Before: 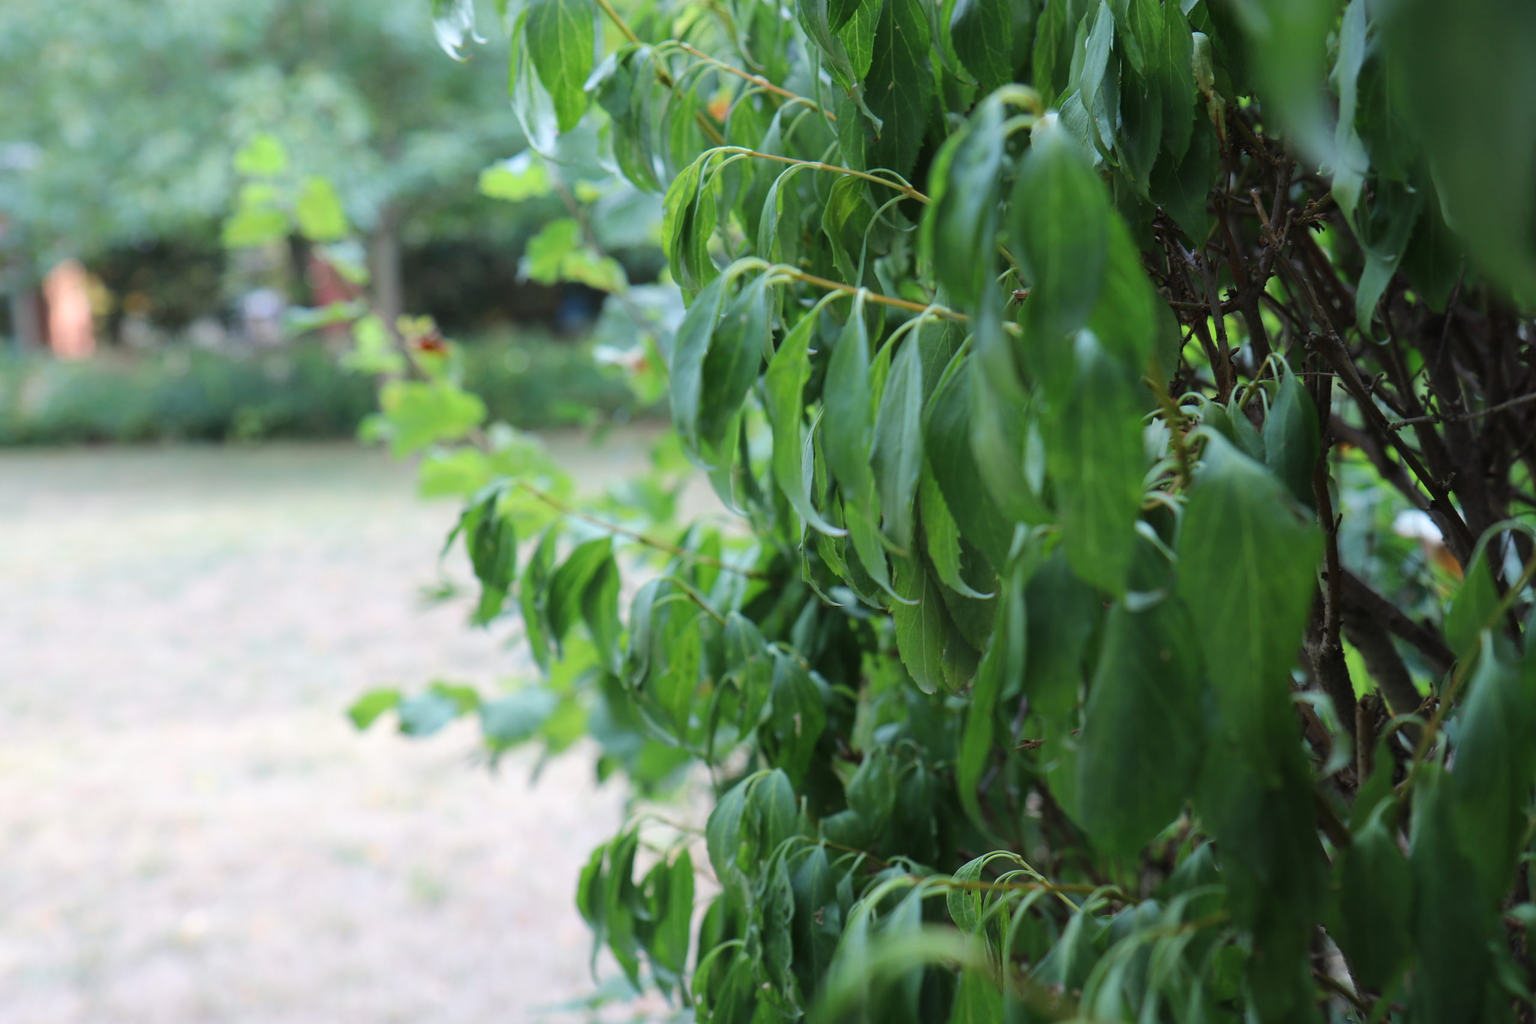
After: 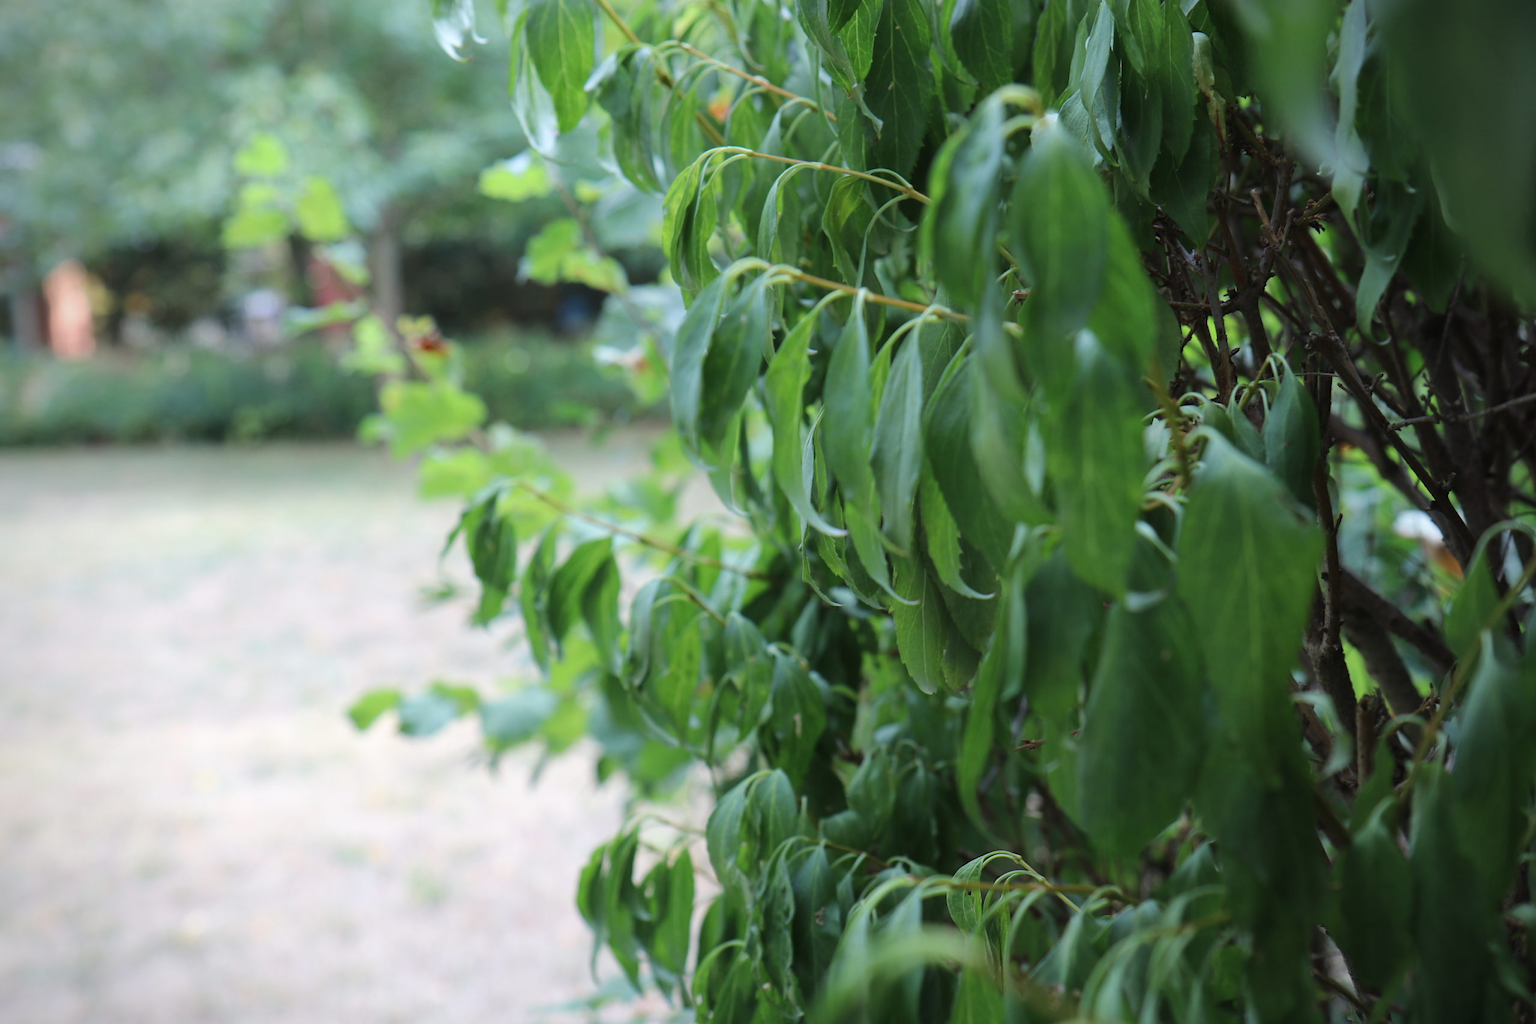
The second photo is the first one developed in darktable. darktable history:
contrast brightness saturation: saturation -0.06
color calibration: illuminant same as pipeline (D50), adaptation XYZ, x 0.345, y 0.357, temperature 5018.24 K
vignetting: fall-off radius 60.89%, brightness -0.579, saturation -0.247, unbound false
